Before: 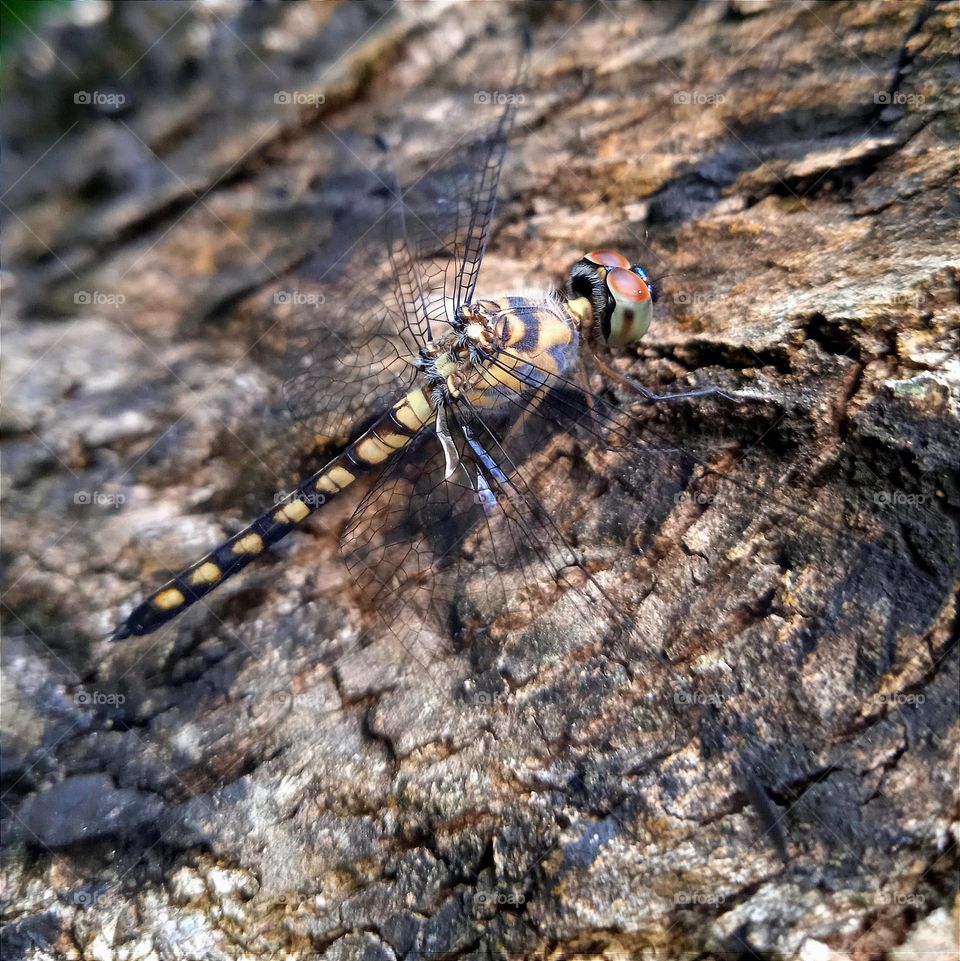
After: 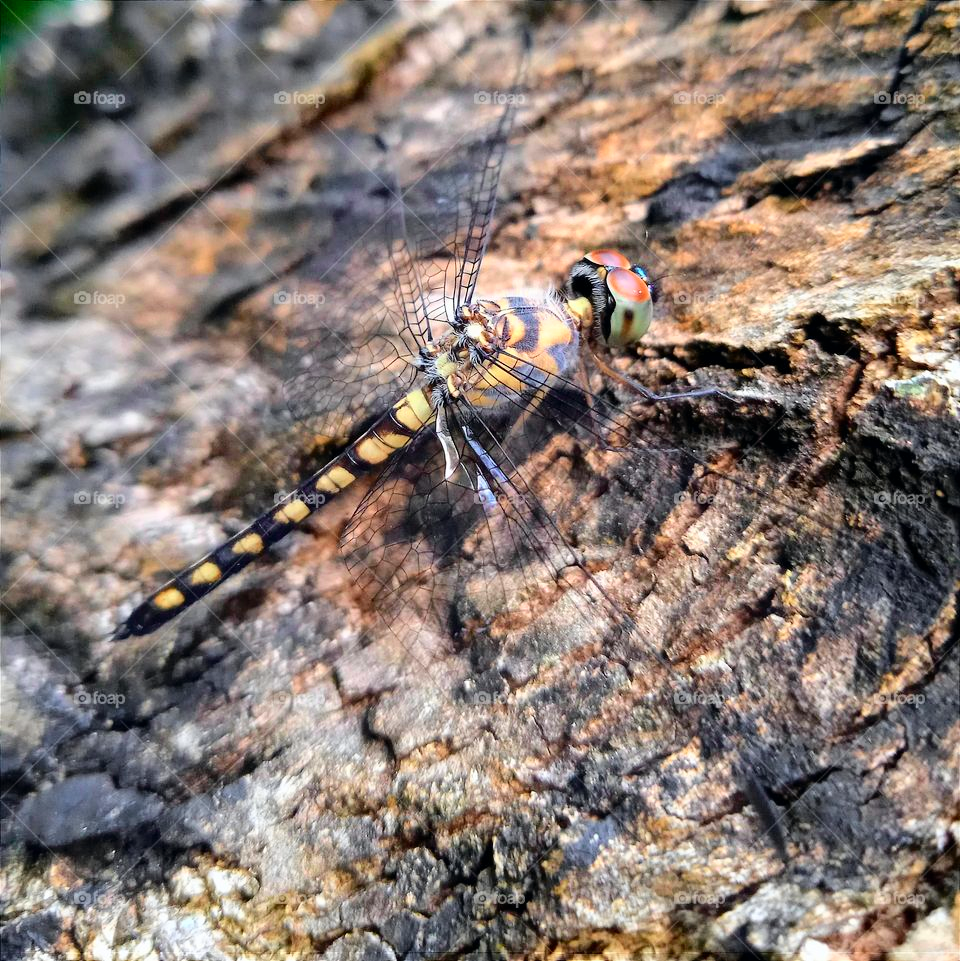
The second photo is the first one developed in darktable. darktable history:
white balance: red 1, blue 1
tone curve: curves: ch0 [(0, 0) (0.051, 0.047) (0.102, 0.099) (0.228, 0.275) (0.432, 0.535) (0.695, 0.778) (0.908, 0.946) (1, 1)]; ch1 [(0, 0) (0.339, 0.298) (0.402, 0.363) (0.453, 0.421) (0.483, 0.469) (0.494, 0.493) (0.504, 0.501) (0.527, 0.538) (0.563, 0.595) (0.597, 0.632) (1, 1)]; ch2 [(0, 0) (0.48, 0.48) (0.504, 0.5) (0.539, 0.554) (0.59, 0.63) (0.642, 0.684) (0.824, 0.815) (1, 1)], color space Lab, independent channels, preserve colors none
